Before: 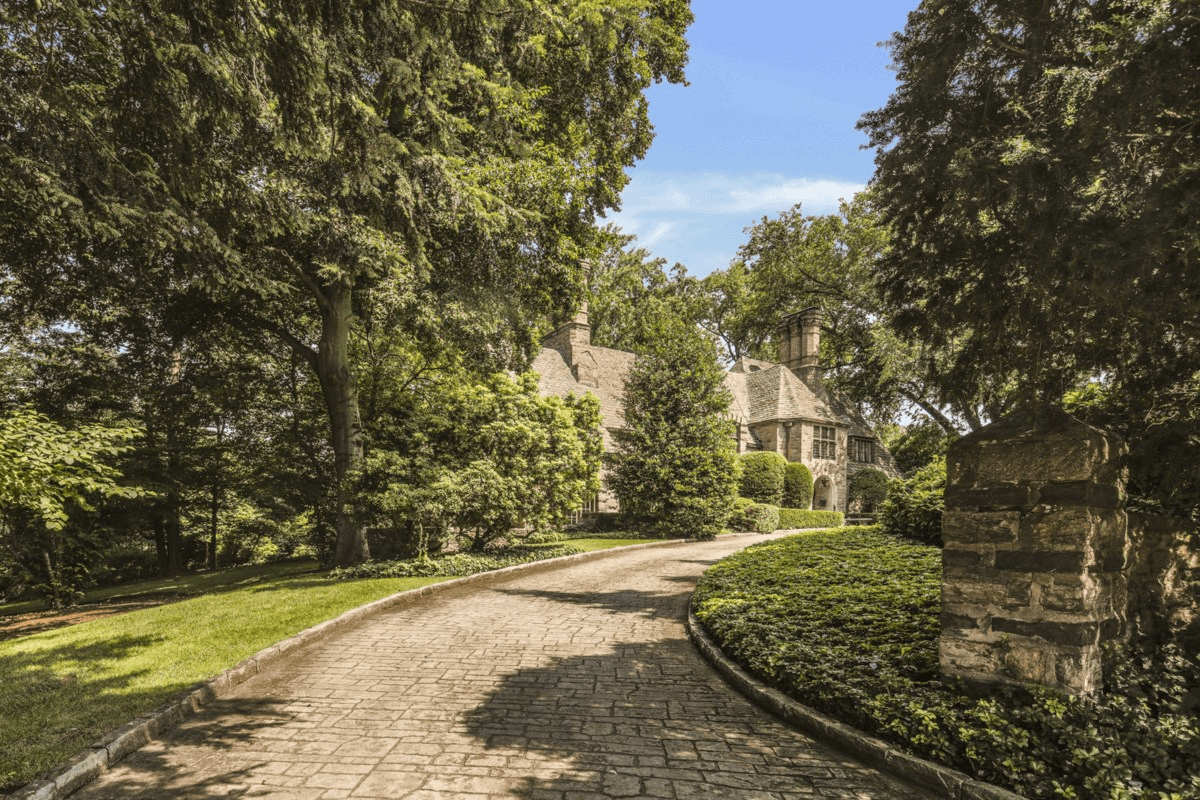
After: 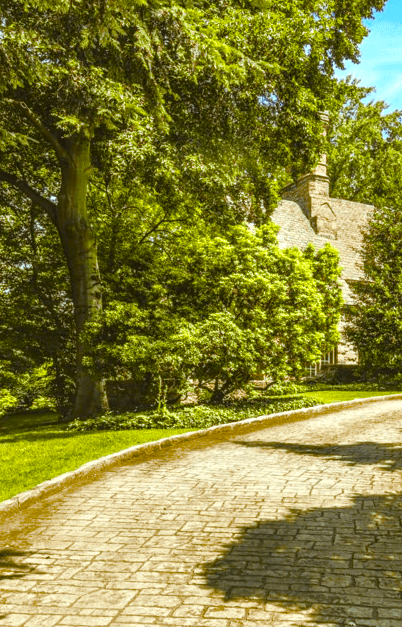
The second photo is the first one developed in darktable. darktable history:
color balance rgb: linear chroma grading › shadows 10%, linear chroma grading › highlights 10%, linear chroma grading › global chroma 15%, linear chroma grading › mid-tones 15%, perceptual saturation grading › global saturation 40%, perceptual saturation grading › highlights -25%, perceptual saturation grading › mid-tones 35%, perceptual saturation grading › shadows 35%, perceptual brilliance grading › global brilliance 11.29%, global vibrance 11.29%
color correction: highlights a* -10.04, highlights b* -10.37
crop and rotate: left 21.77%, top 18.528%, right 44.676%, bottom 2.997%
